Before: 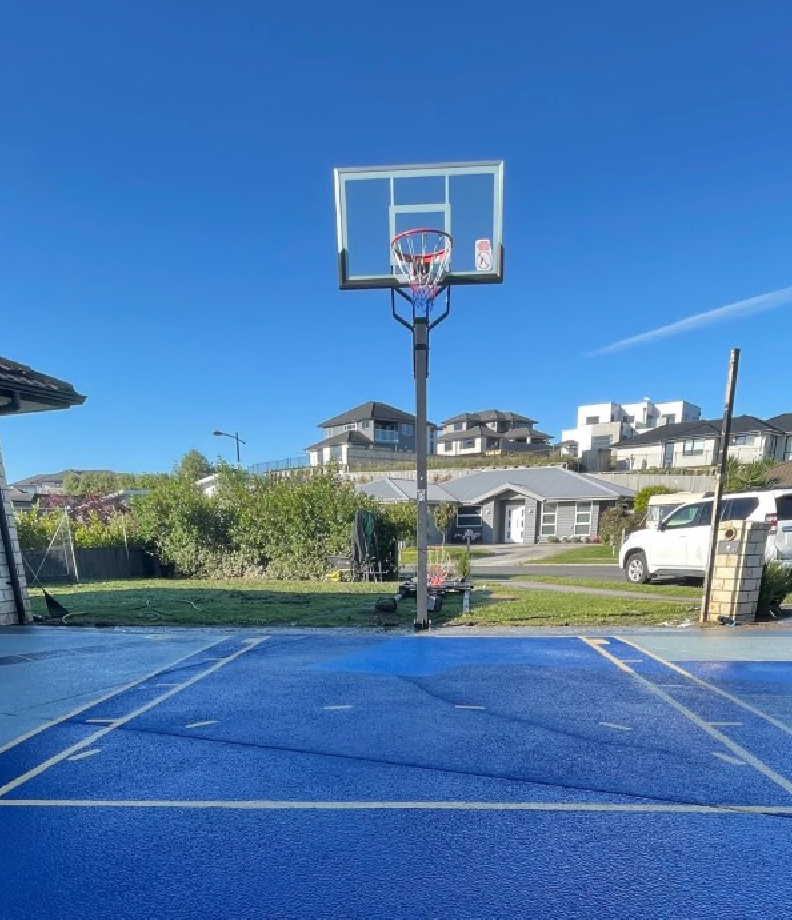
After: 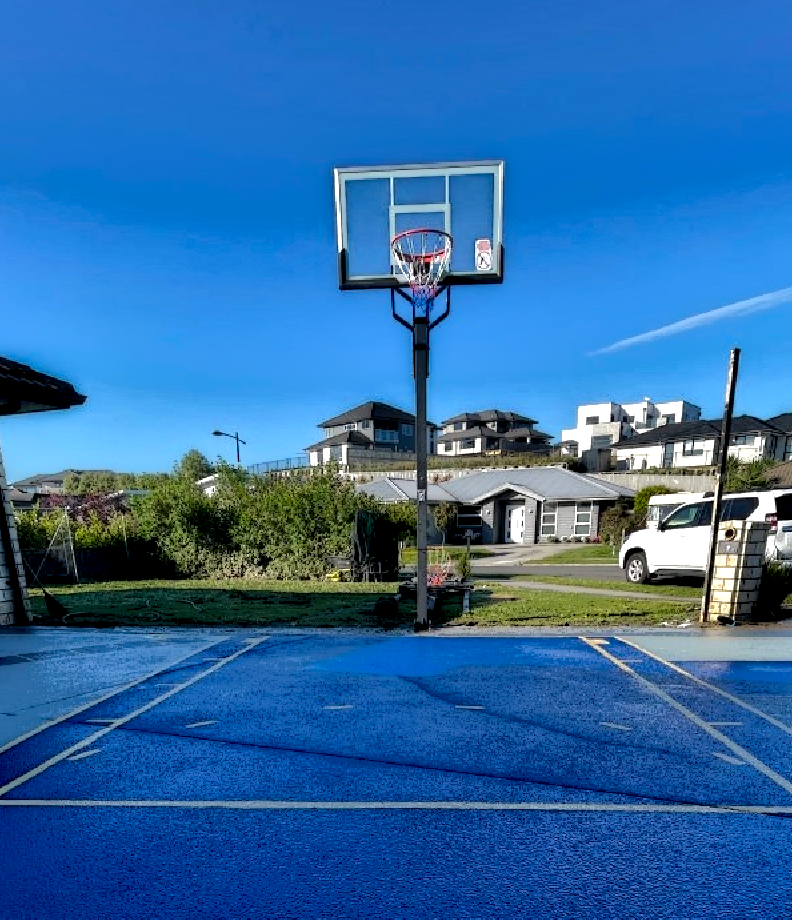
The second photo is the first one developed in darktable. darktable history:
exposure: exposure 0.075 EV, compensate highlight preservation false
tone equalizer: -8 EV -0.409 EV, -7 EV -0.376 EV, -6 EV -0.296 EV, -5 EV -0.248 EV, -3 EV 0.233 EV, -2 EV 0.353 EV, -1 EV 0.392 EV, +0 EV 0.402 EV
local contrast: highlights 4%, shadows 245%, detail 164%, midtone range 0.001
